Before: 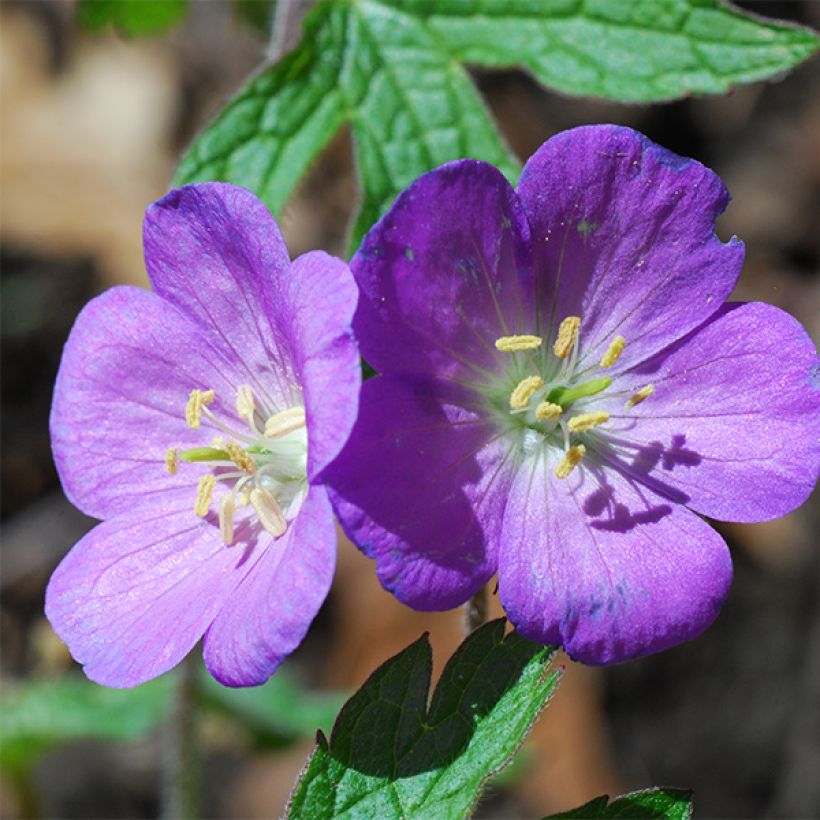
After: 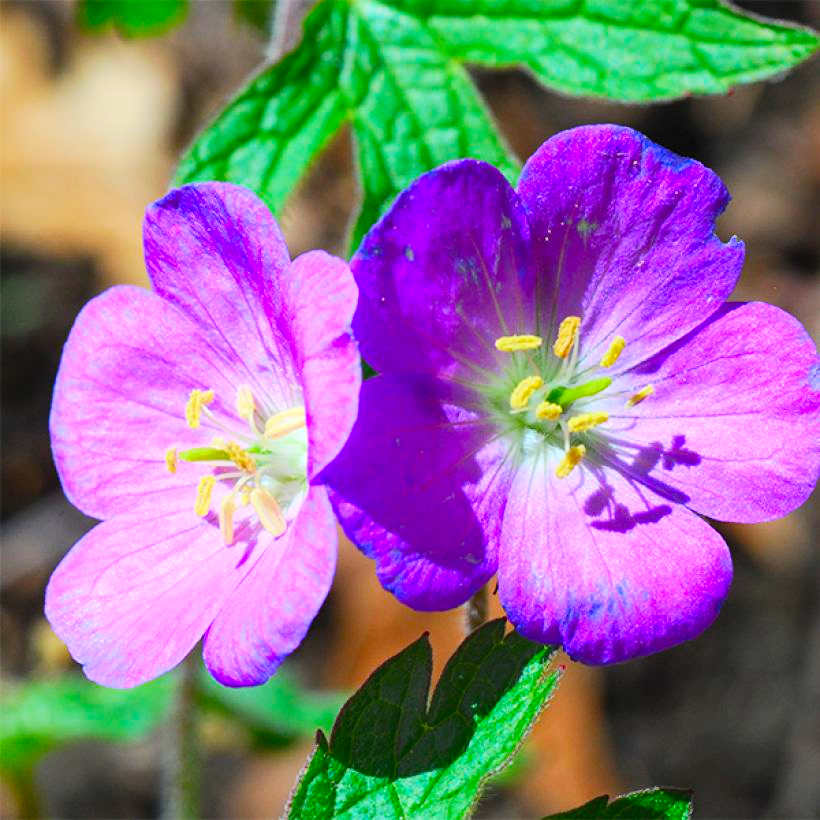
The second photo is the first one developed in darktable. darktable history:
contrast brightness saturation: contrast 0.204, brightness 0.192, saturation 0.788
